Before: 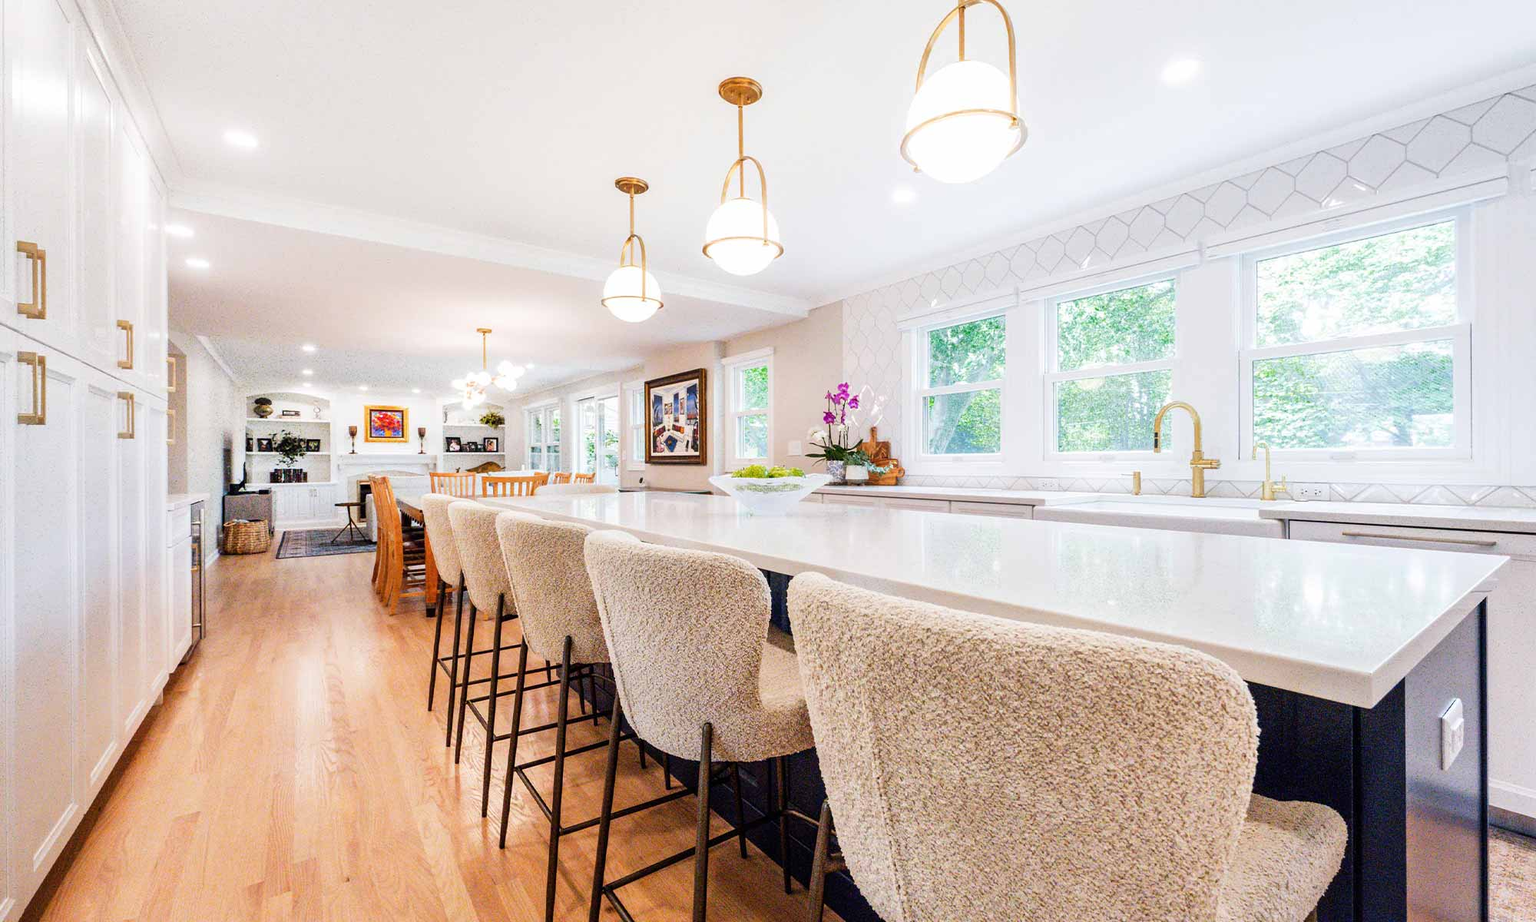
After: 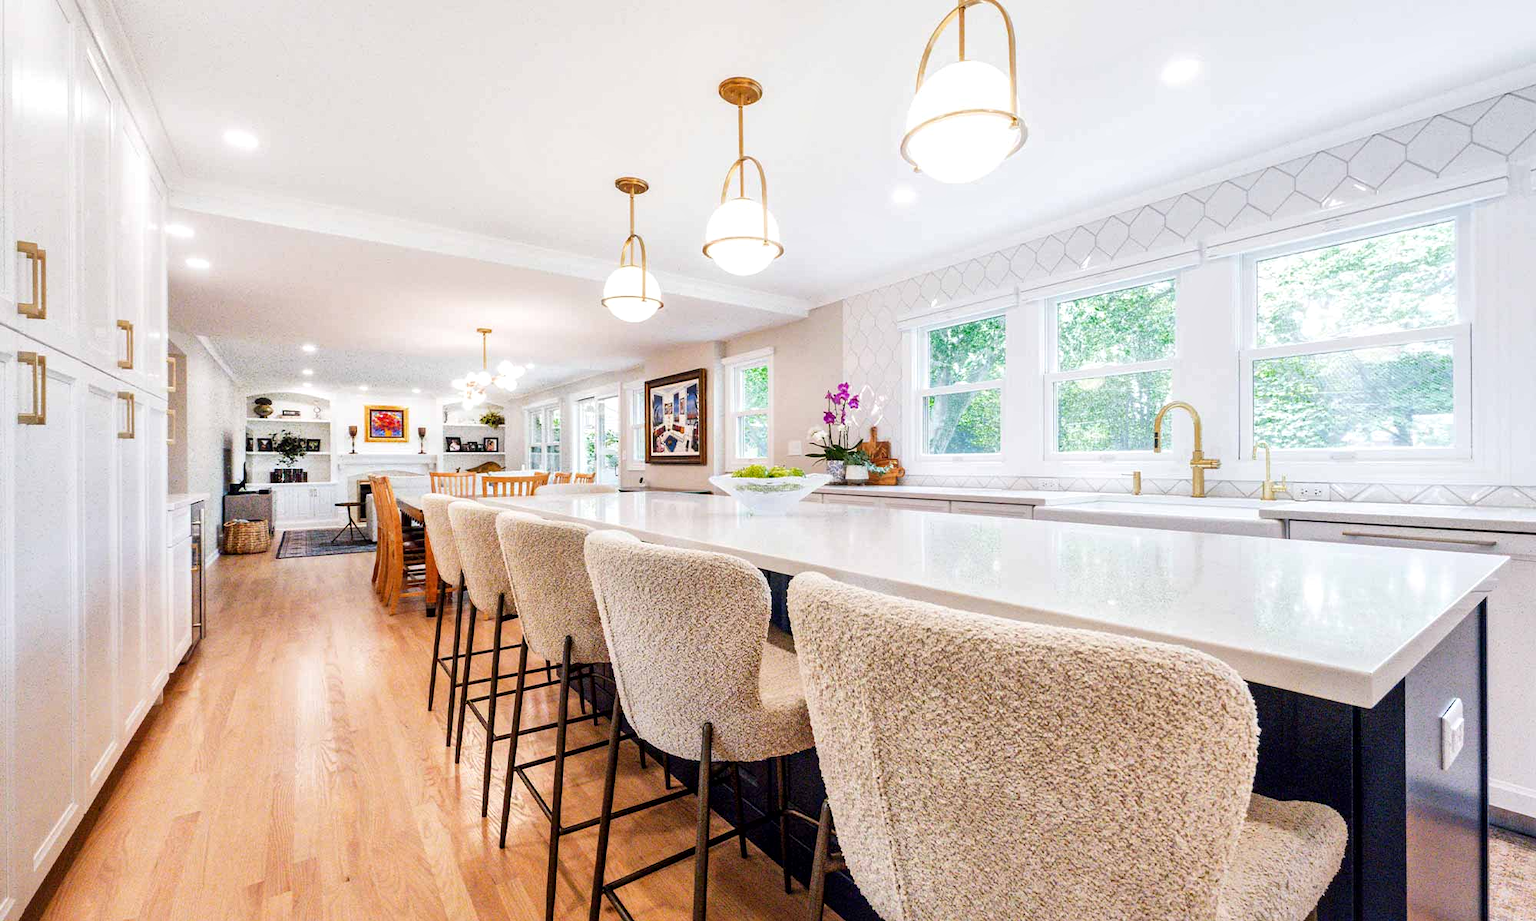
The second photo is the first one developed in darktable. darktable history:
local contrast: mode bilateral grid, contrast 24, coarseness 51, detail 123%, midtone range 0.2
